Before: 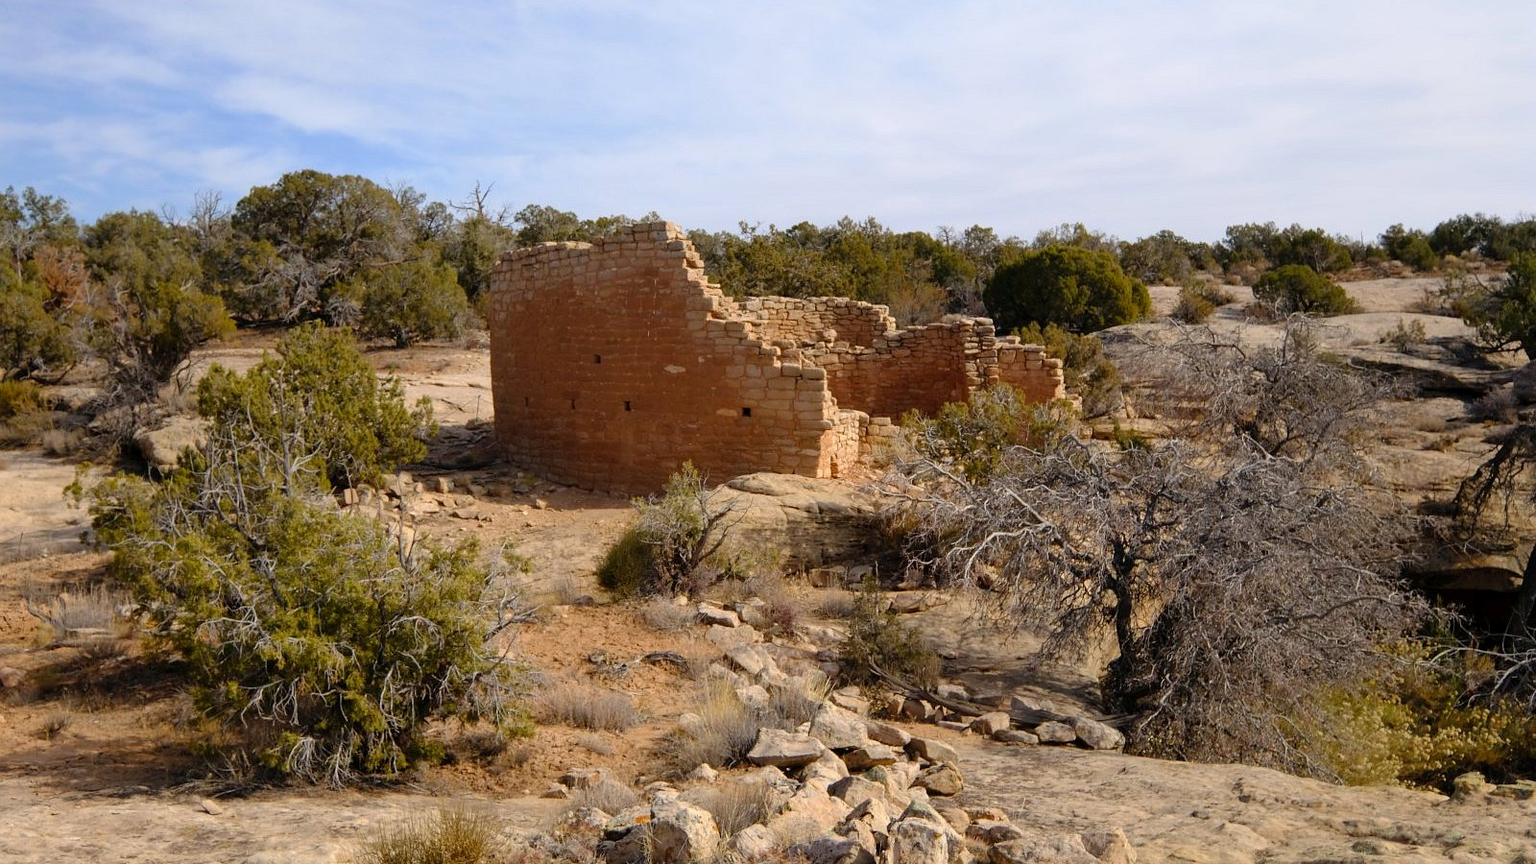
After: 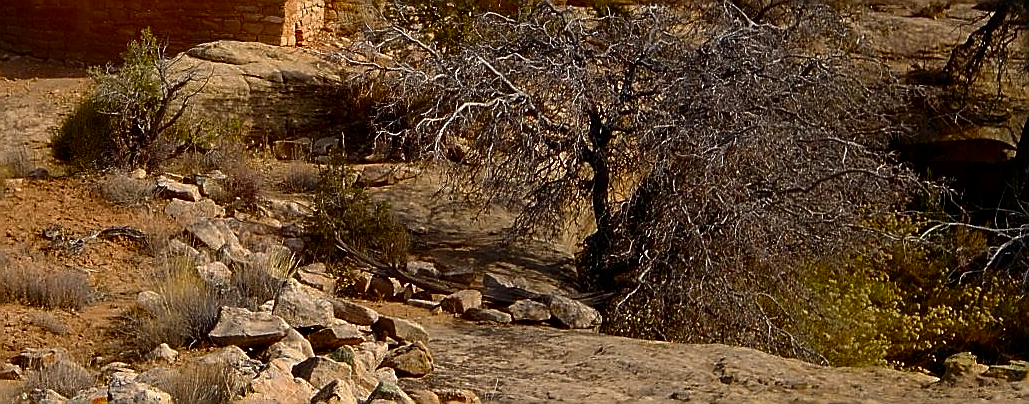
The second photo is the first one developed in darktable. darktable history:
crop and rotate: left 35.668%, top 50.231%, bottom 4.826%
contrast brightness saturation: brightness -0.254, saturation 0.203
sharpen: radius 1.352, amount 1.257, threshold 0.615
